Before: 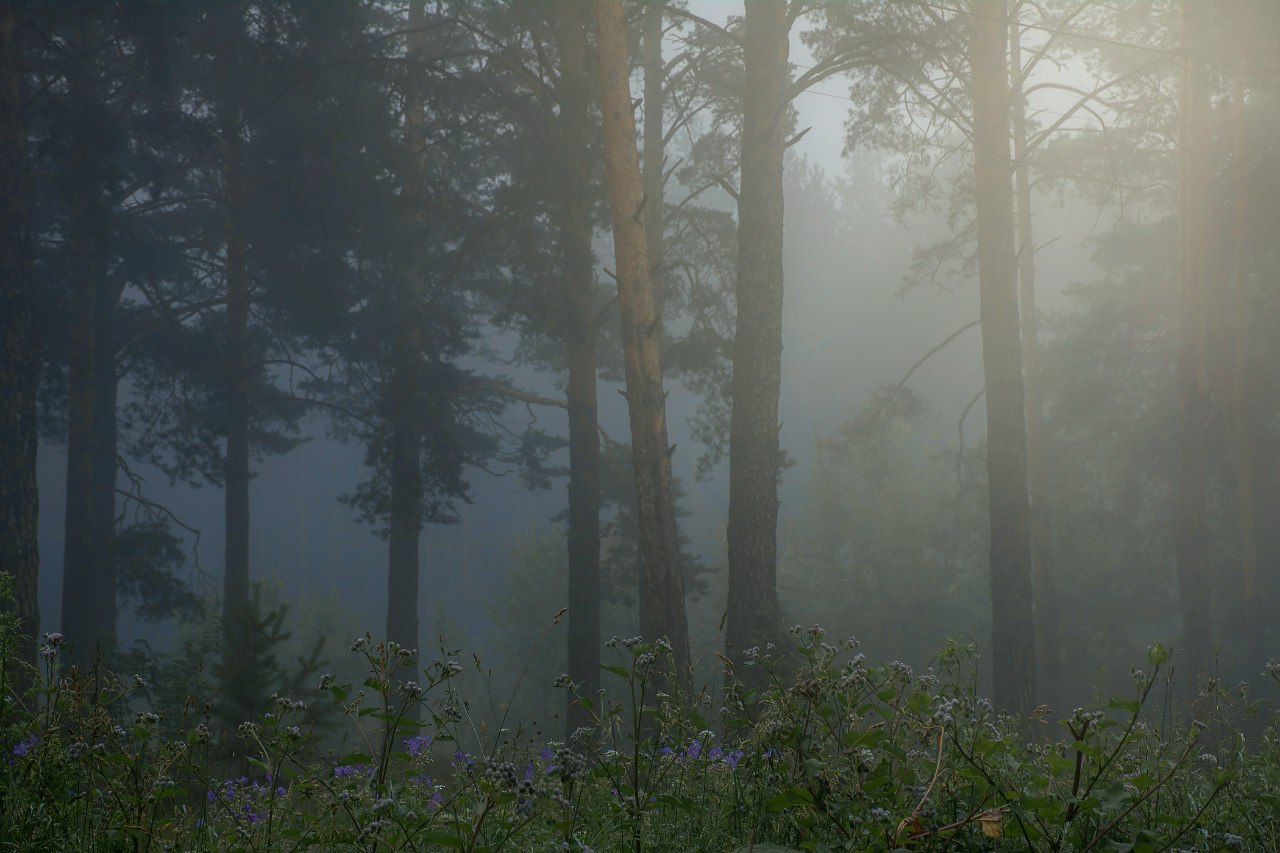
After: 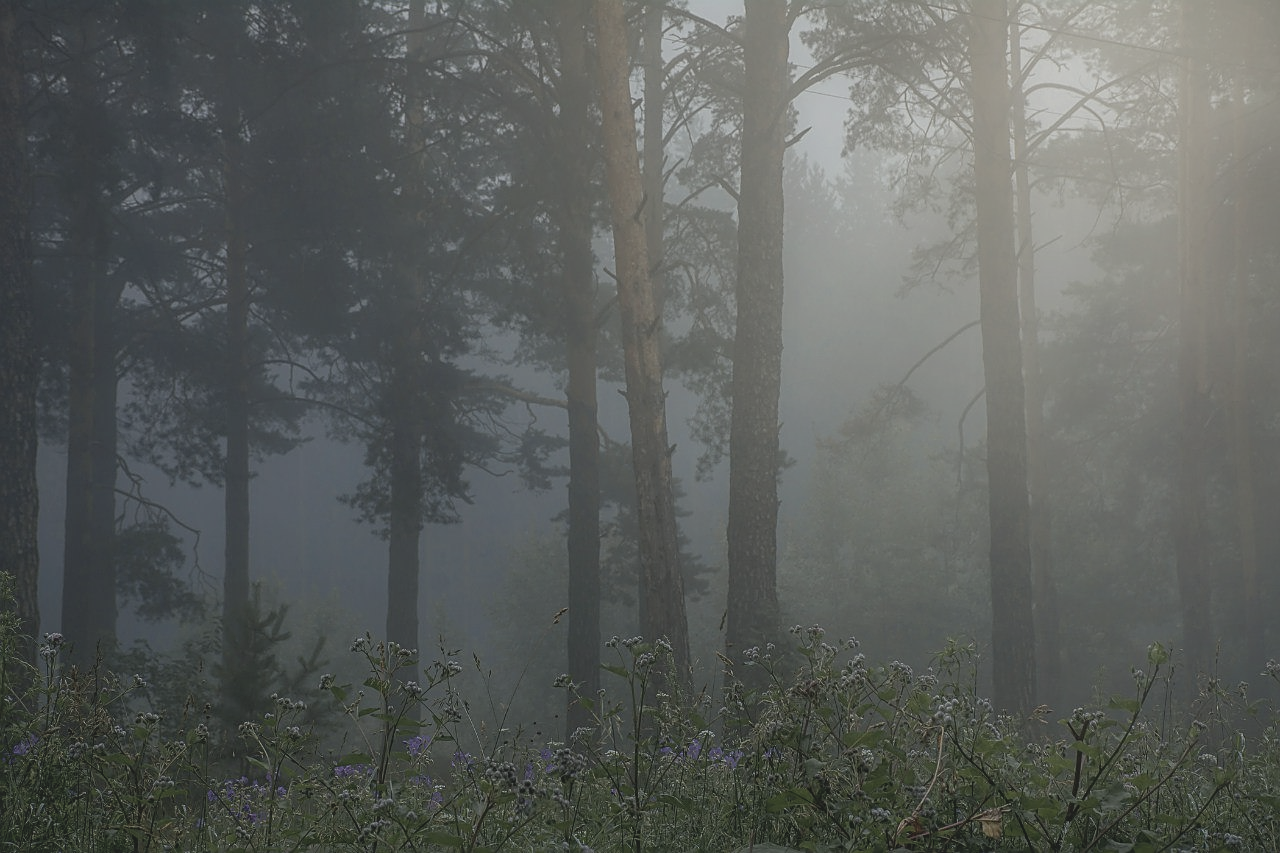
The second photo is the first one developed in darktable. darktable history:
contrast brightness saturation: contrast -0.257, saturation -0.441
local contrast: on, module defaults
sharpen: on, module defaults
